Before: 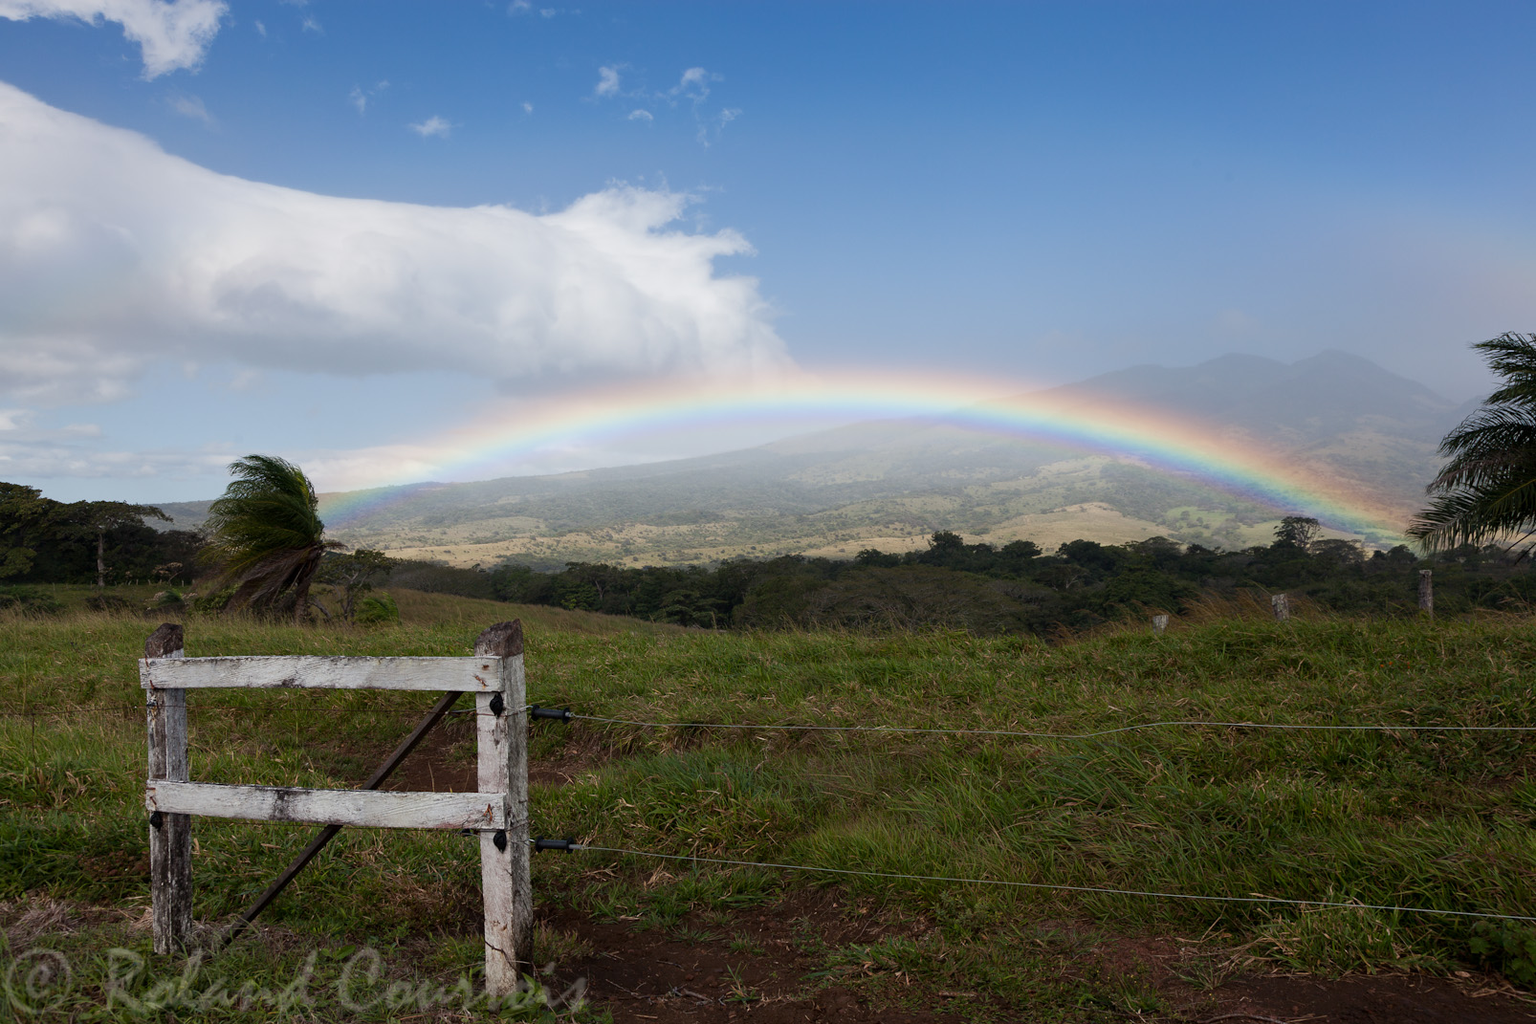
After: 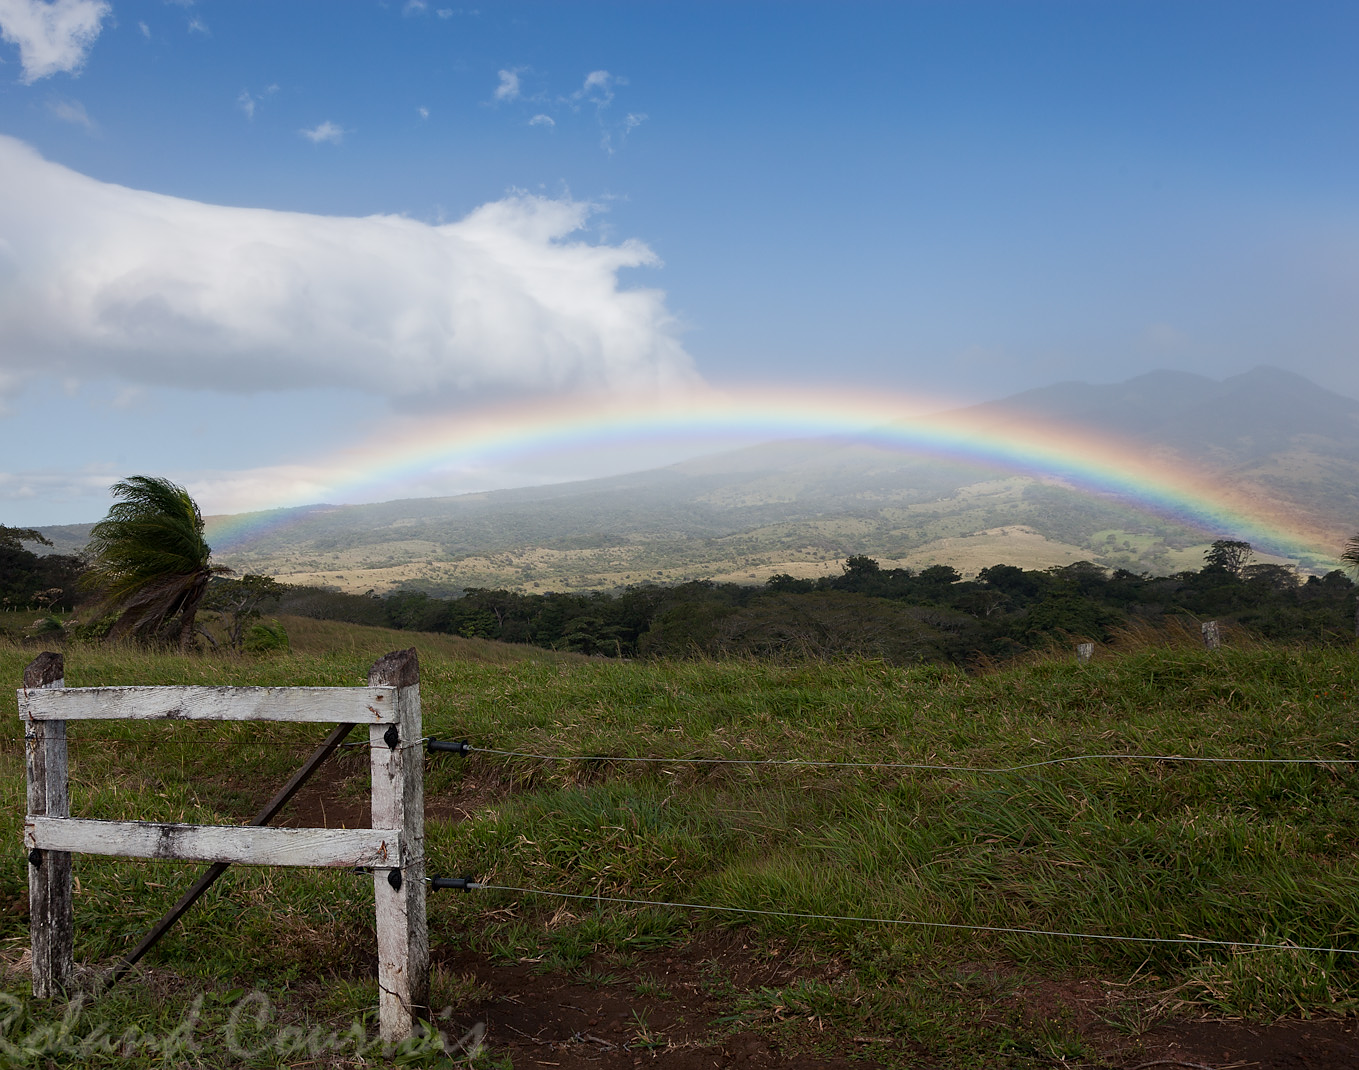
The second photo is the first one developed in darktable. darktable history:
sharpen: radius 0.98, amount 0.61
crop: left 8.001%, right 7.378%
